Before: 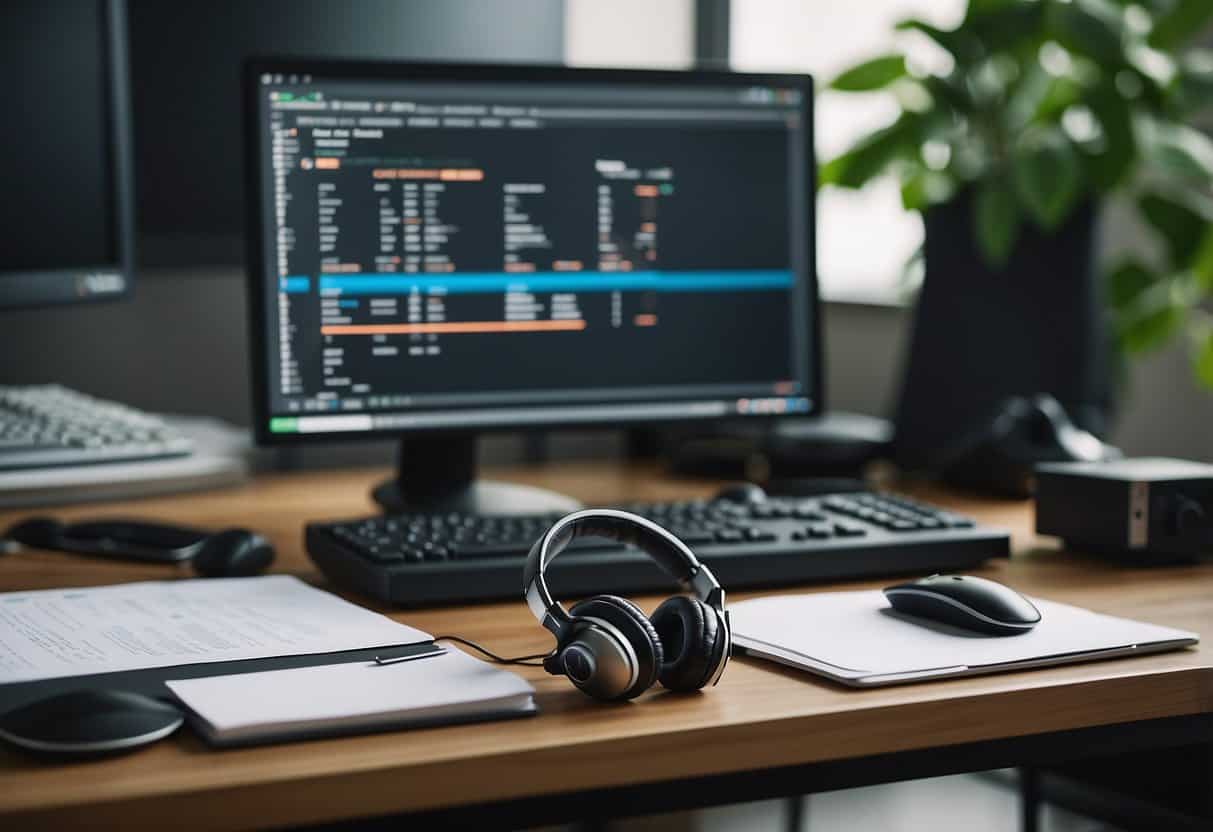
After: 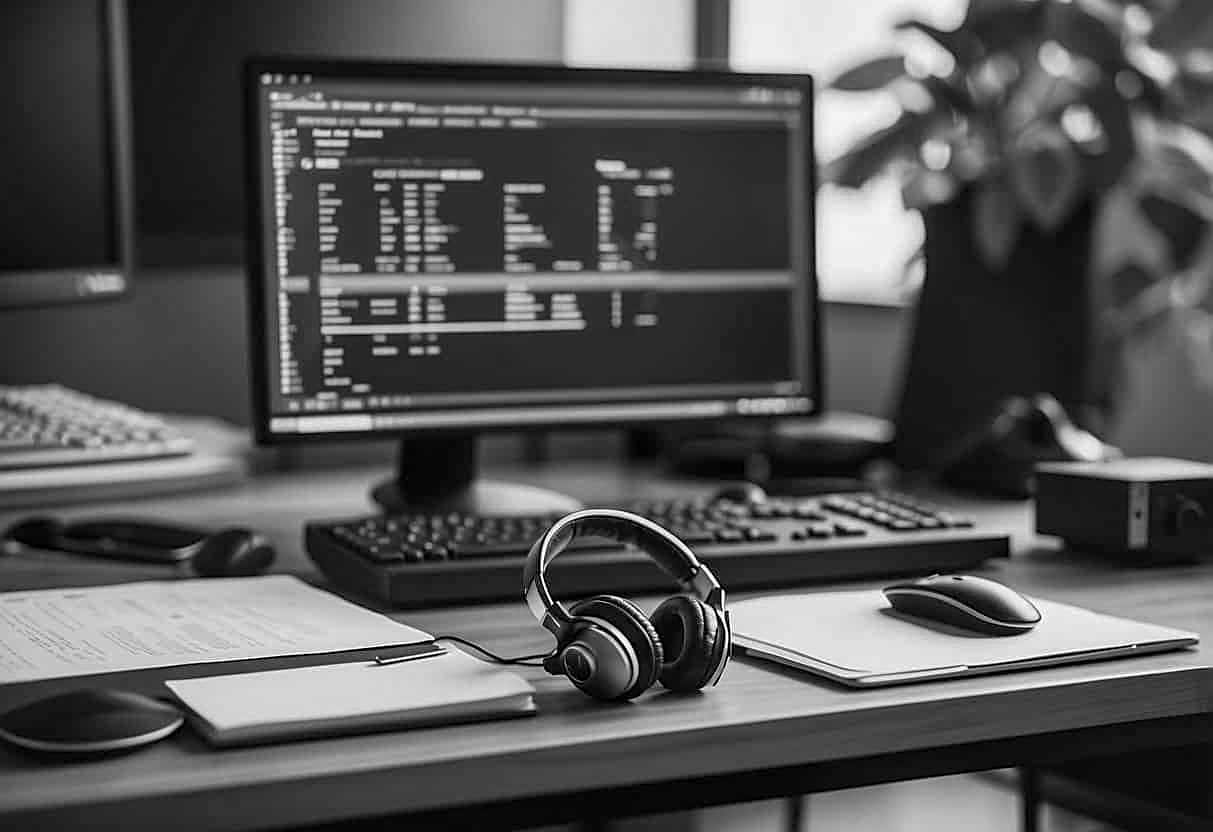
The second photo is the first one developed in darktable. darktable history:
sharpen: on, module defaults
local contrast: detail 130%
shadows and highlights: shadows 25, highlights -25
monochrome: on, module defaults
